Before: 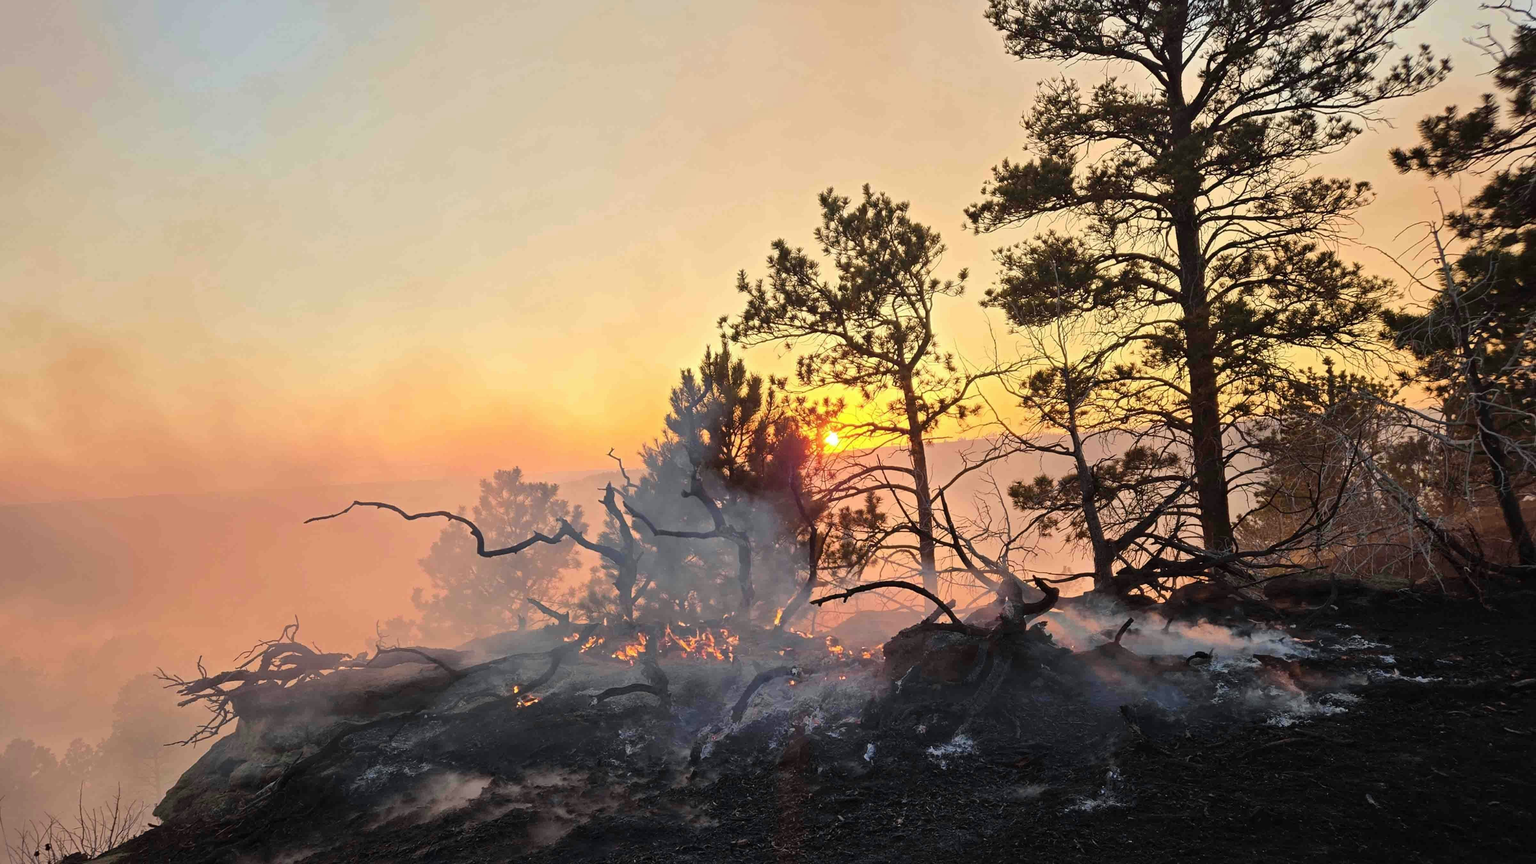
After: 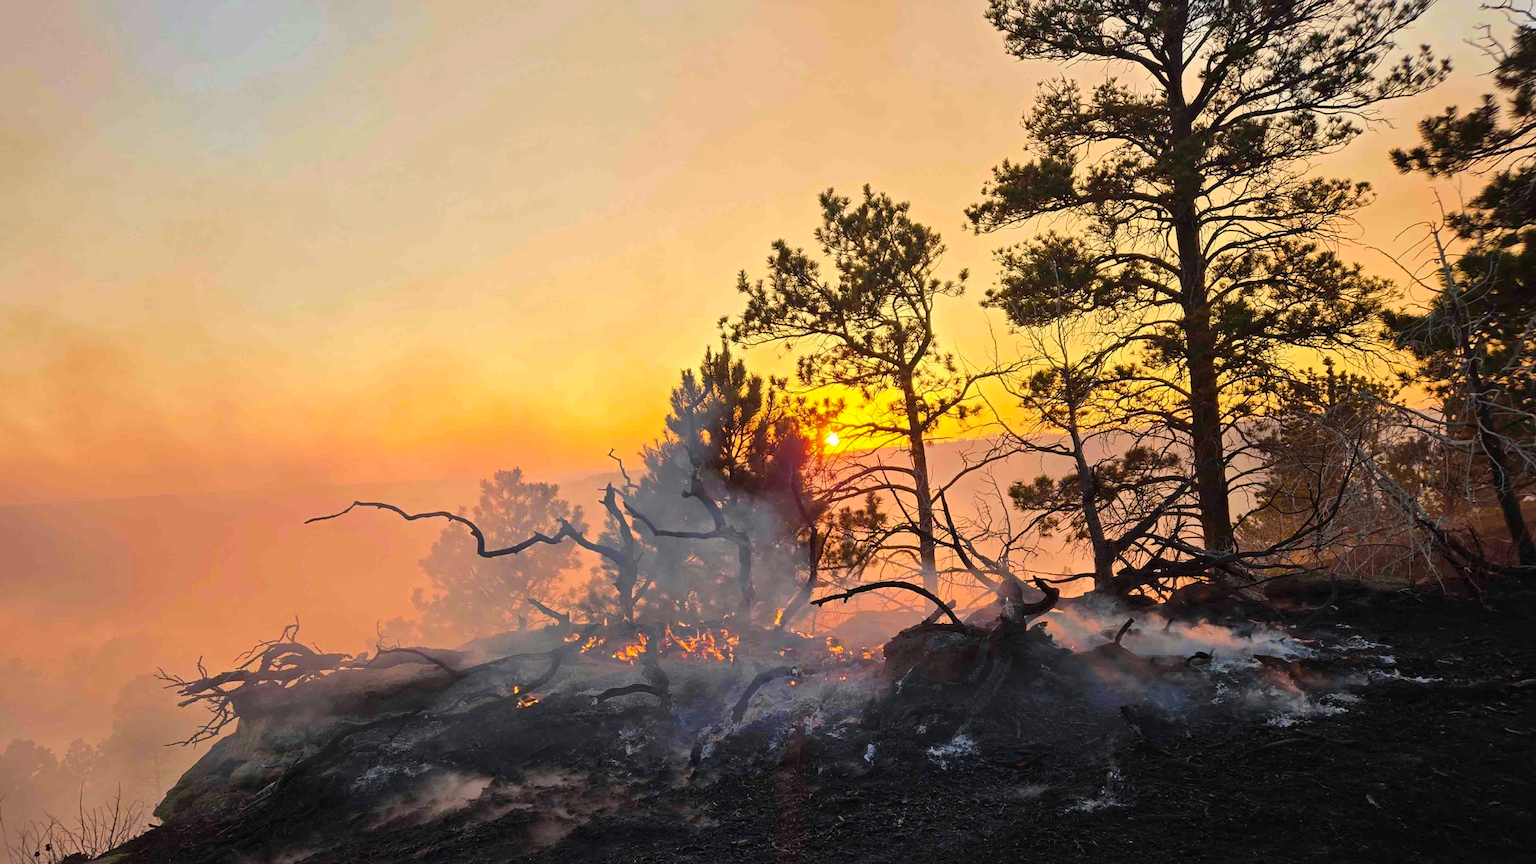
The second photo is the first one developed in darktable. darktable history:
color balance rgb: highlights gain › chroma 1.58%, highlights gain › hue 56.7°, perceptual saturation grading › global saturation 17.059%, global vibrance 20%
